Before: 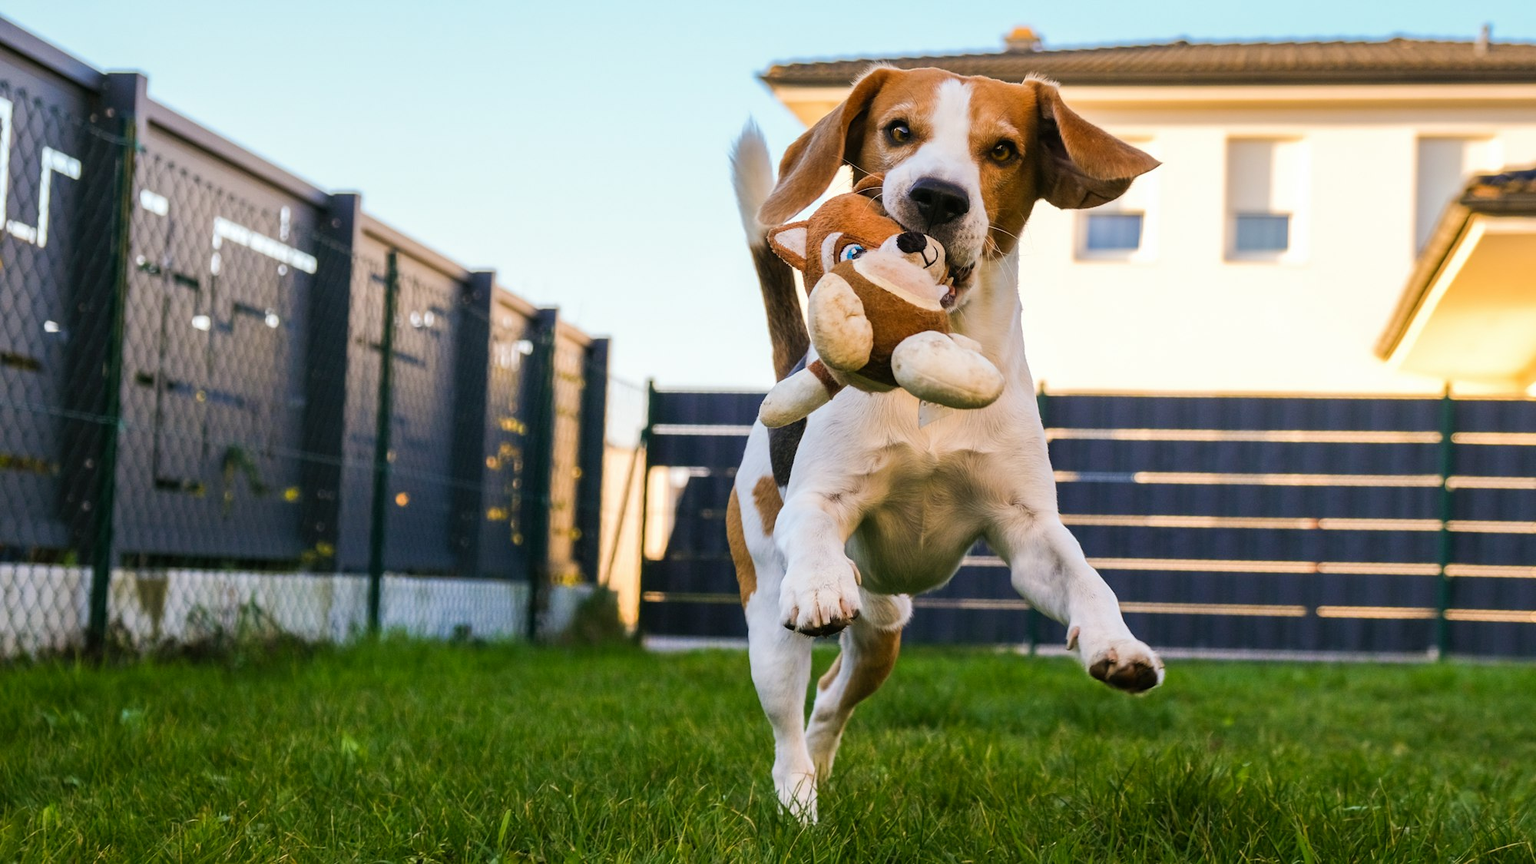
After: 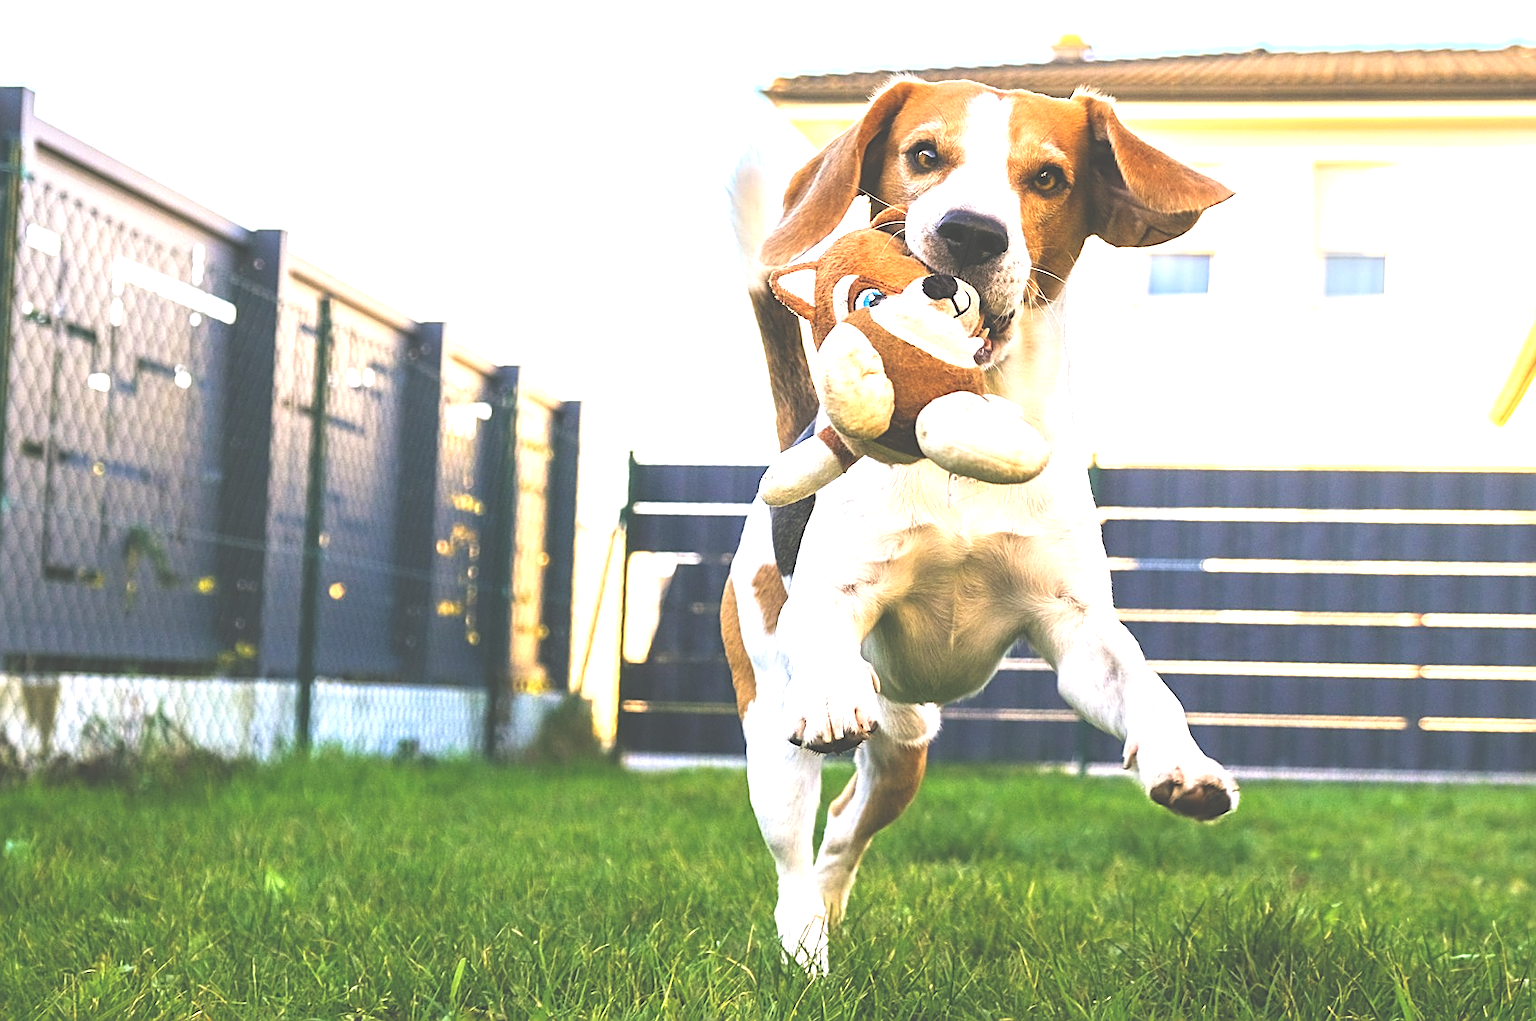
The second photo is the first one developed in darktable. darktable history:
exposure: black level correction -0.023, exposure 1.395 EV, compensate highlight preservation false
crop: left 7.681%, right 7.789%
sharpen: on, module defaults
